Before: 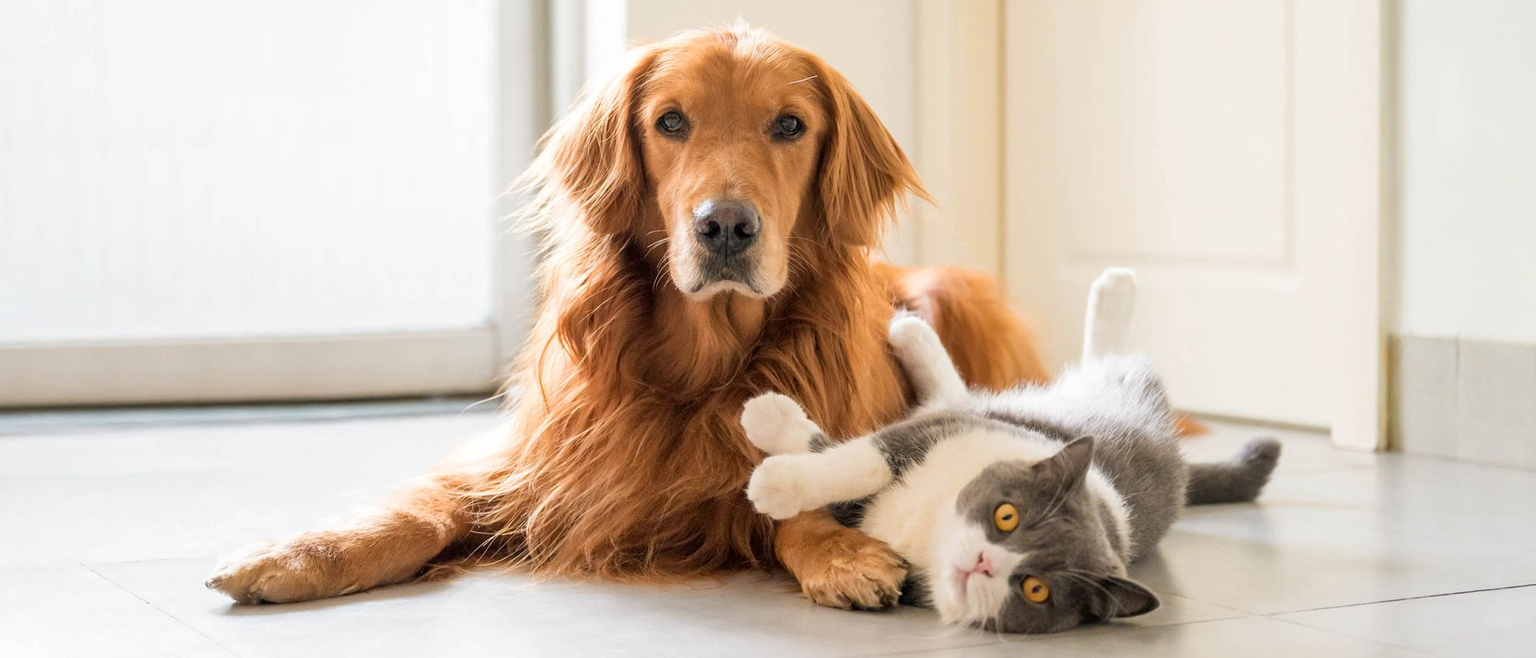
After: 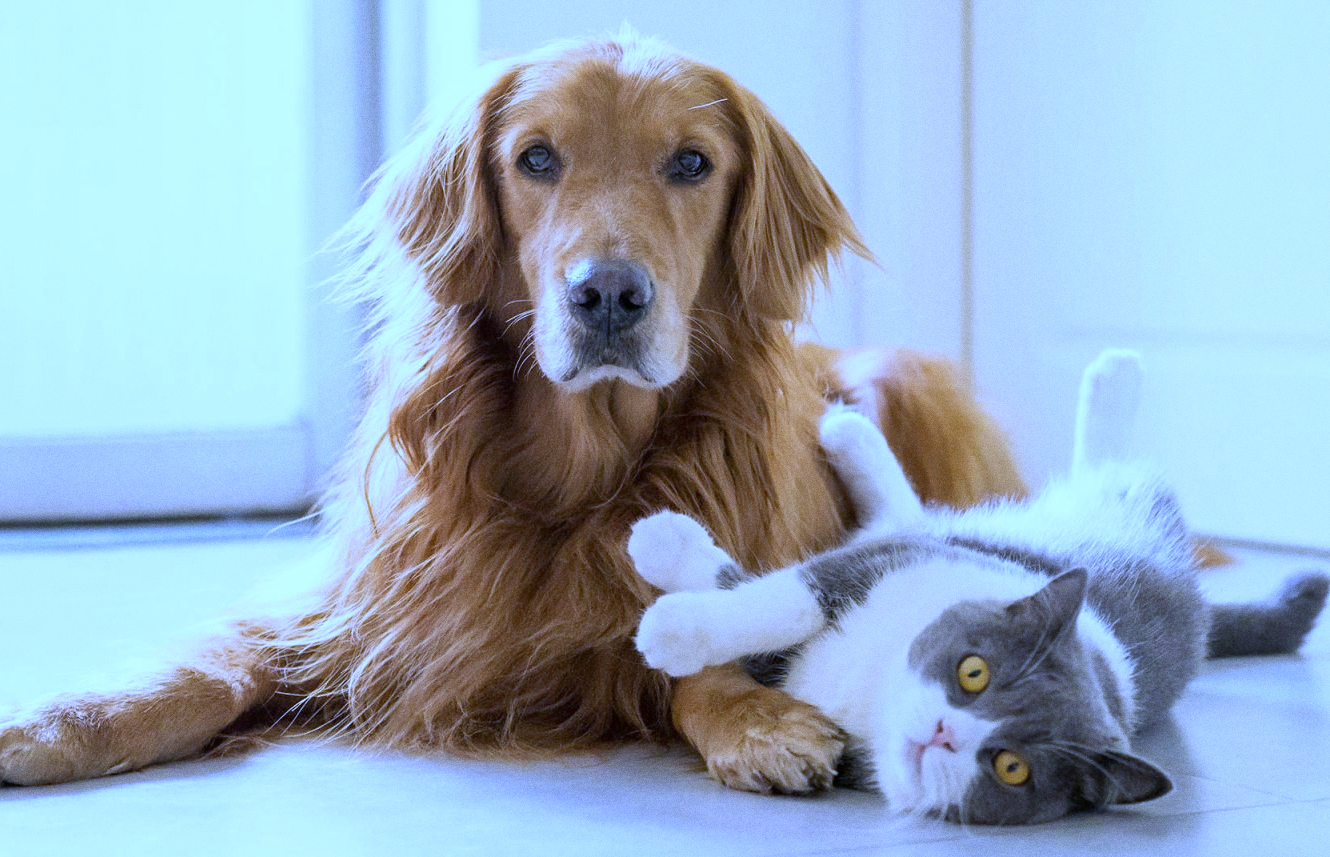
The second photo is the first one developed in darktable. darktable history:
crop: left 16.899%, right 16.556%
grain: coarseness 0.09 ISO
white balance: red 0.766, blue 1.537
